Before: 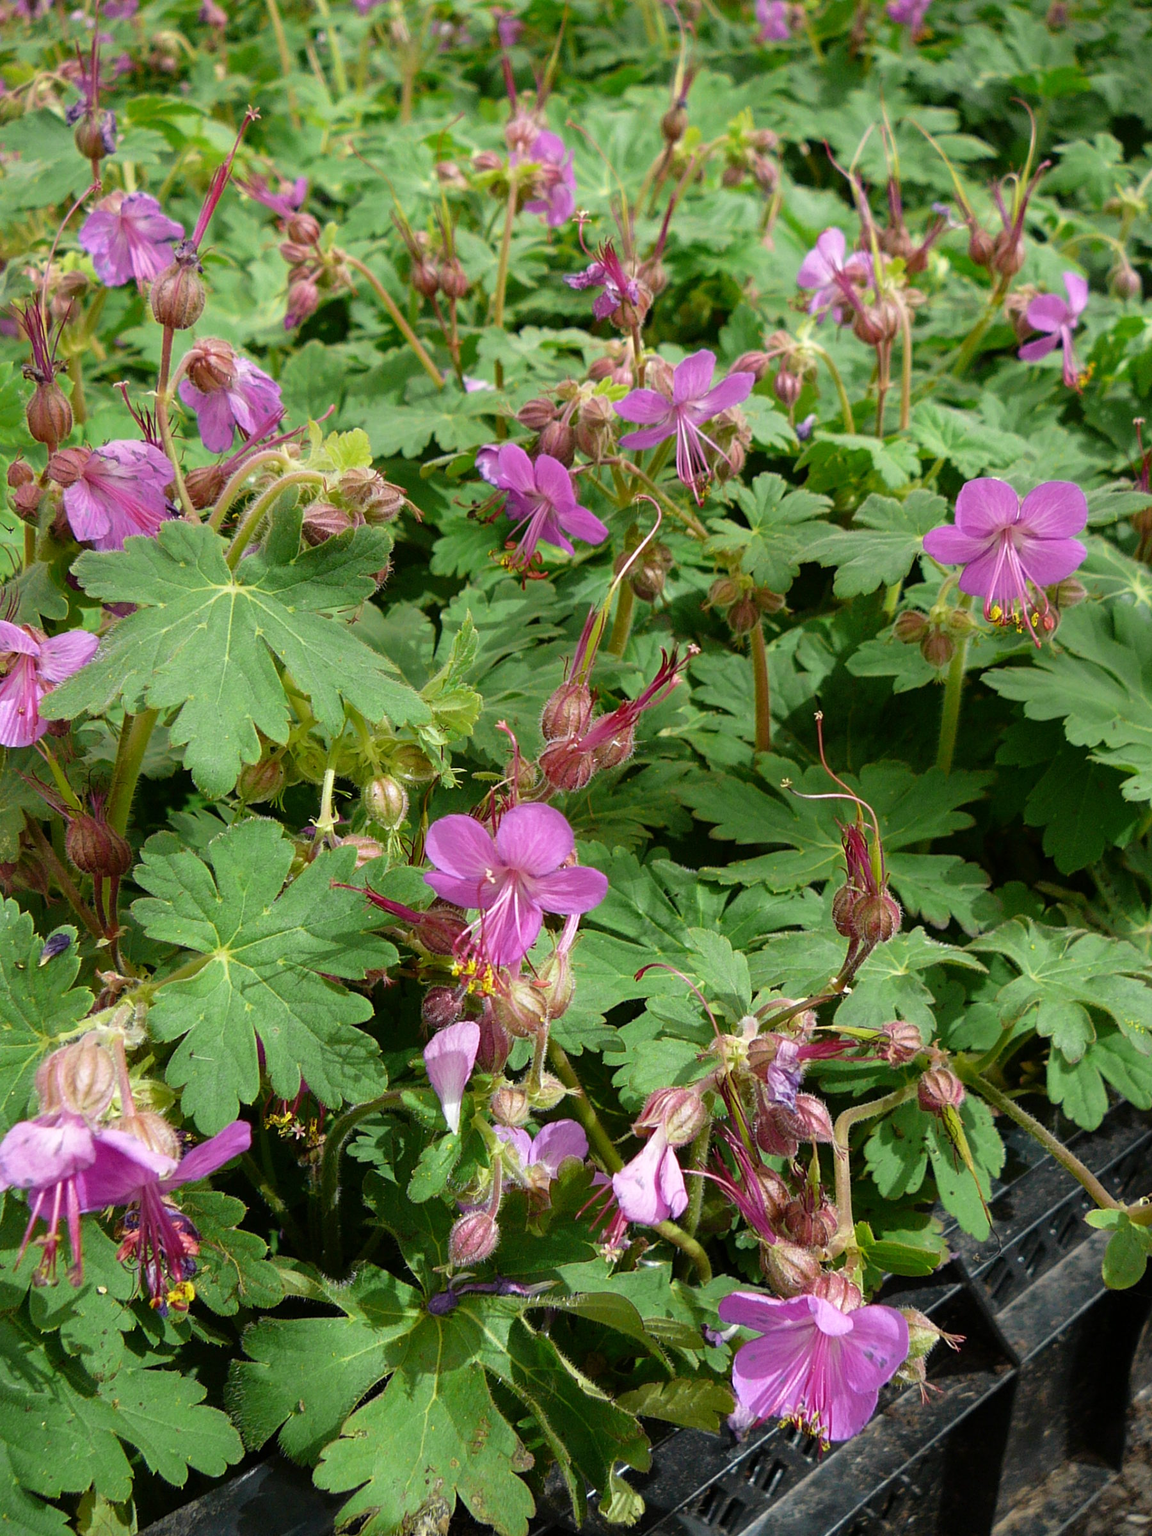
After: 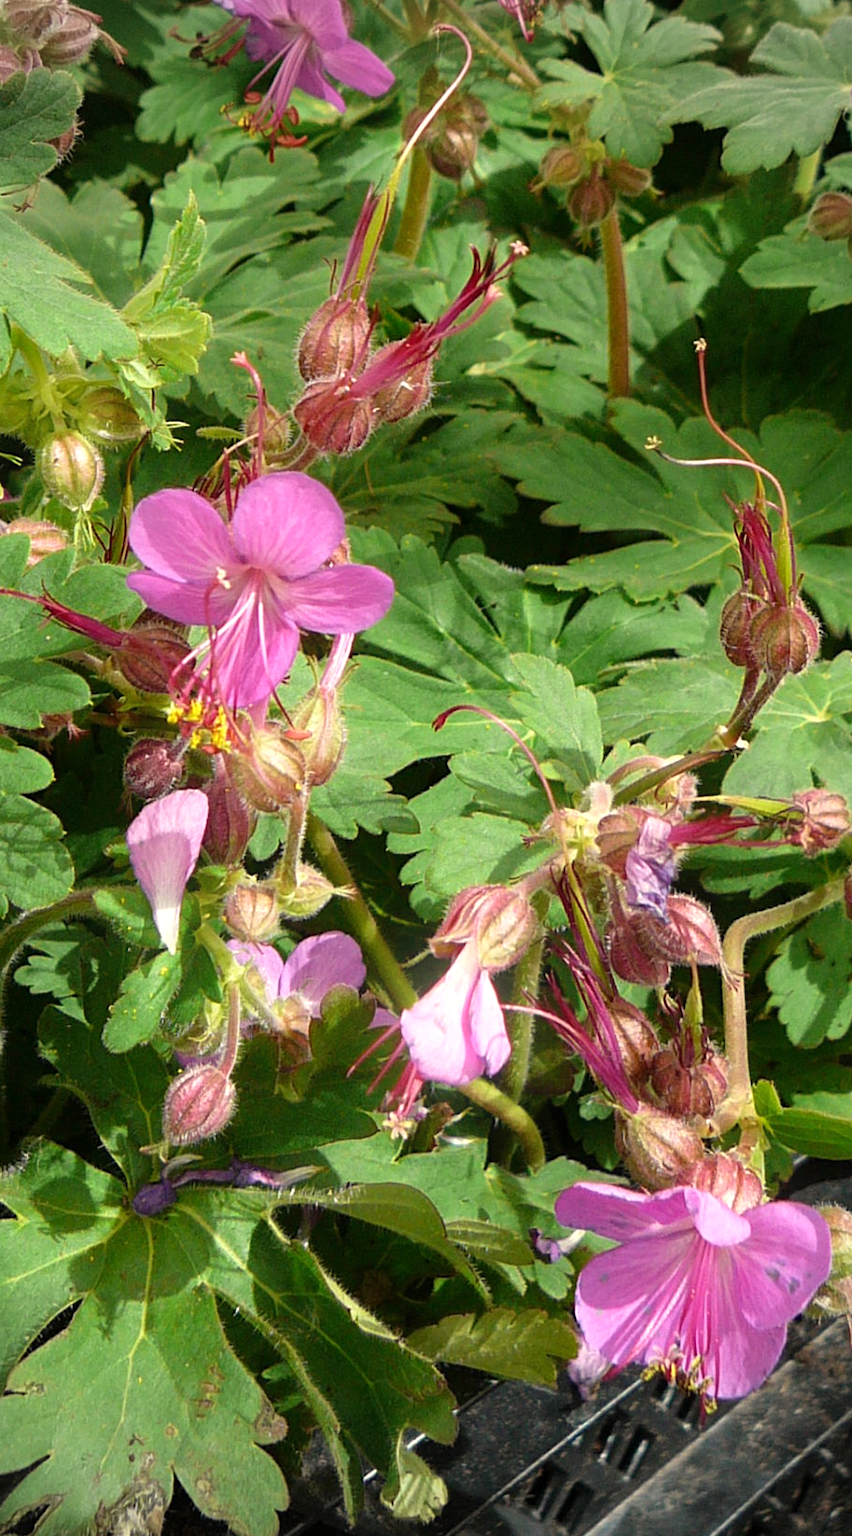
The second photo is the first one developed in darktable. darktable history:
crop and rotate: left 29.237%, top 31.152%, right 19.807%
exposure: exposure 0.3 EV, compensate highlight preservation false
white balance: red 1.045, blue 0.932
bloom: size 9%, threshold 100%, strength 7%
vignetting: on, module defaults
